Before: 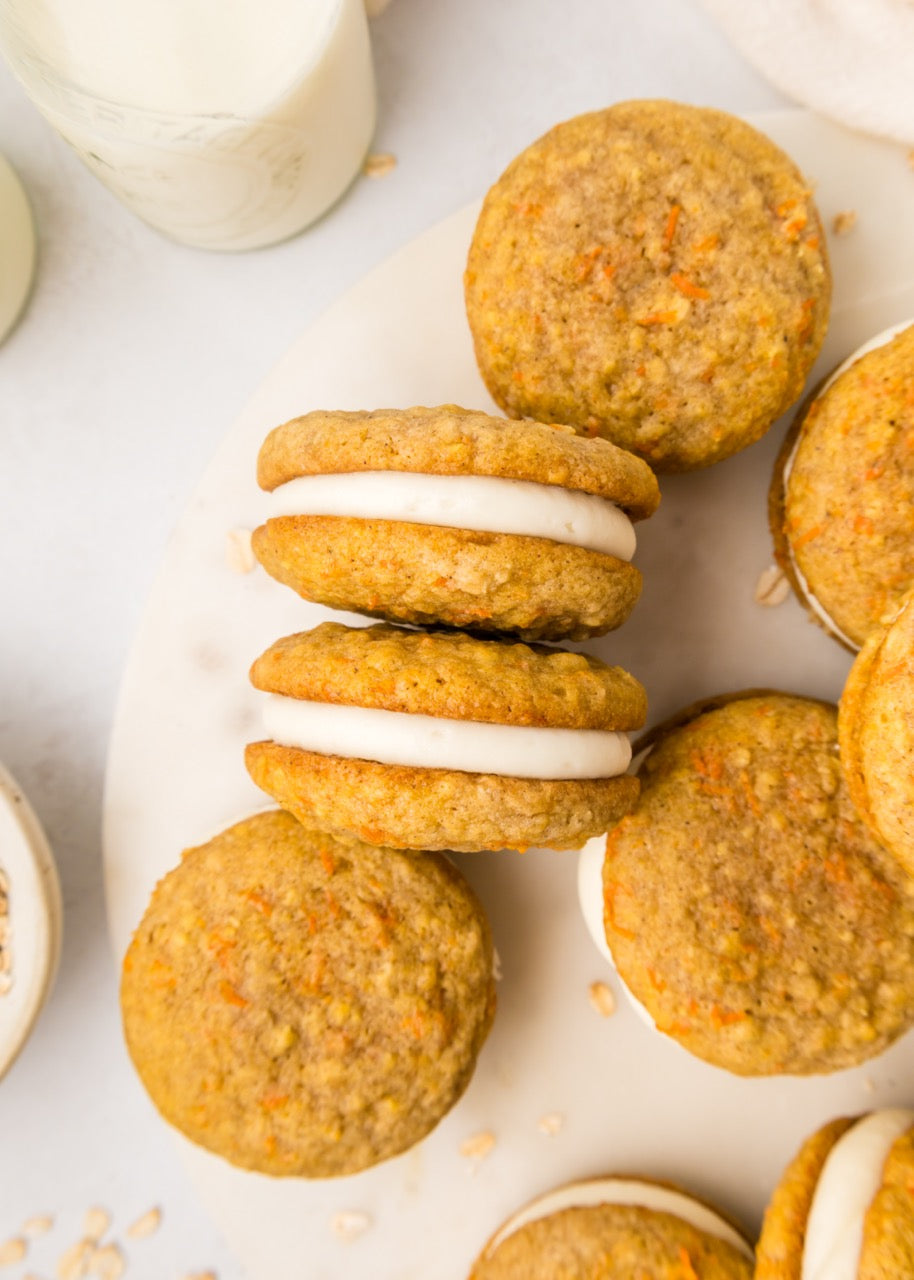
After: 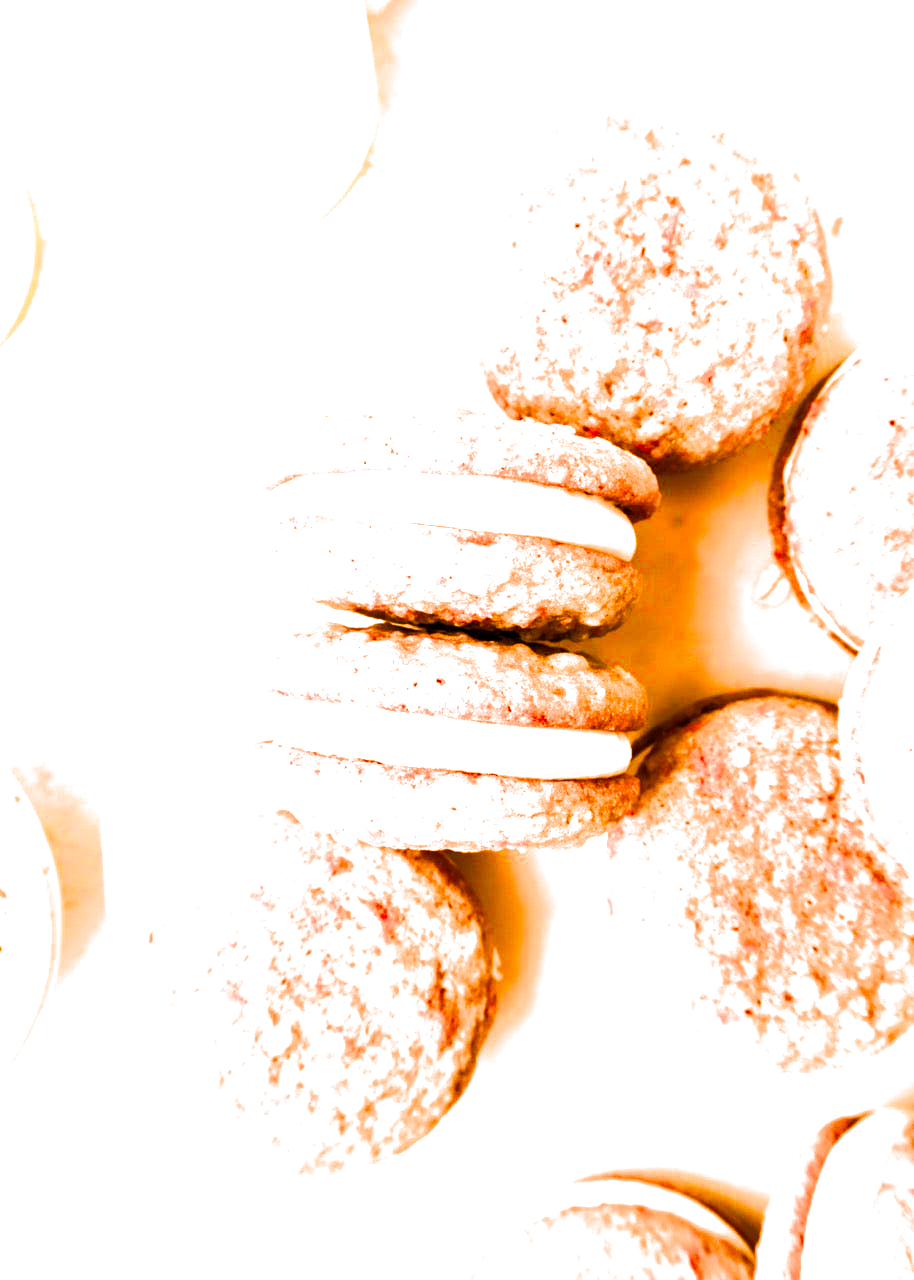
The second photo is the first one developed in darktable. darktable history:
color balance rgb: linear chroma grading › global chroma 20%, perceptual saturation grading › global saturation 65%, perceptual saturation grading › highlights 60%, perceptual saturation grading › mid-tones 50%, perceptual saturation grading › shadows 50%, perceptual brilliance grading › global brilliance 30%, perceptual brilliance grading › highlights 50%, perceptual brilliance grading › mid-tones 50%, perceptual brilliance grading › shadows -22%, global vibrance 20%
filmic rgb: hardness 4.17, contrast 0.921
shadows and highlights: shadows 35, highlights -35, soften with gaussian
contrast brightness saturation: saturation 0.5
exposure: black level correction 0, exposure 0.68 EV, compensate exposure bias true, compensate highlight preservation false
